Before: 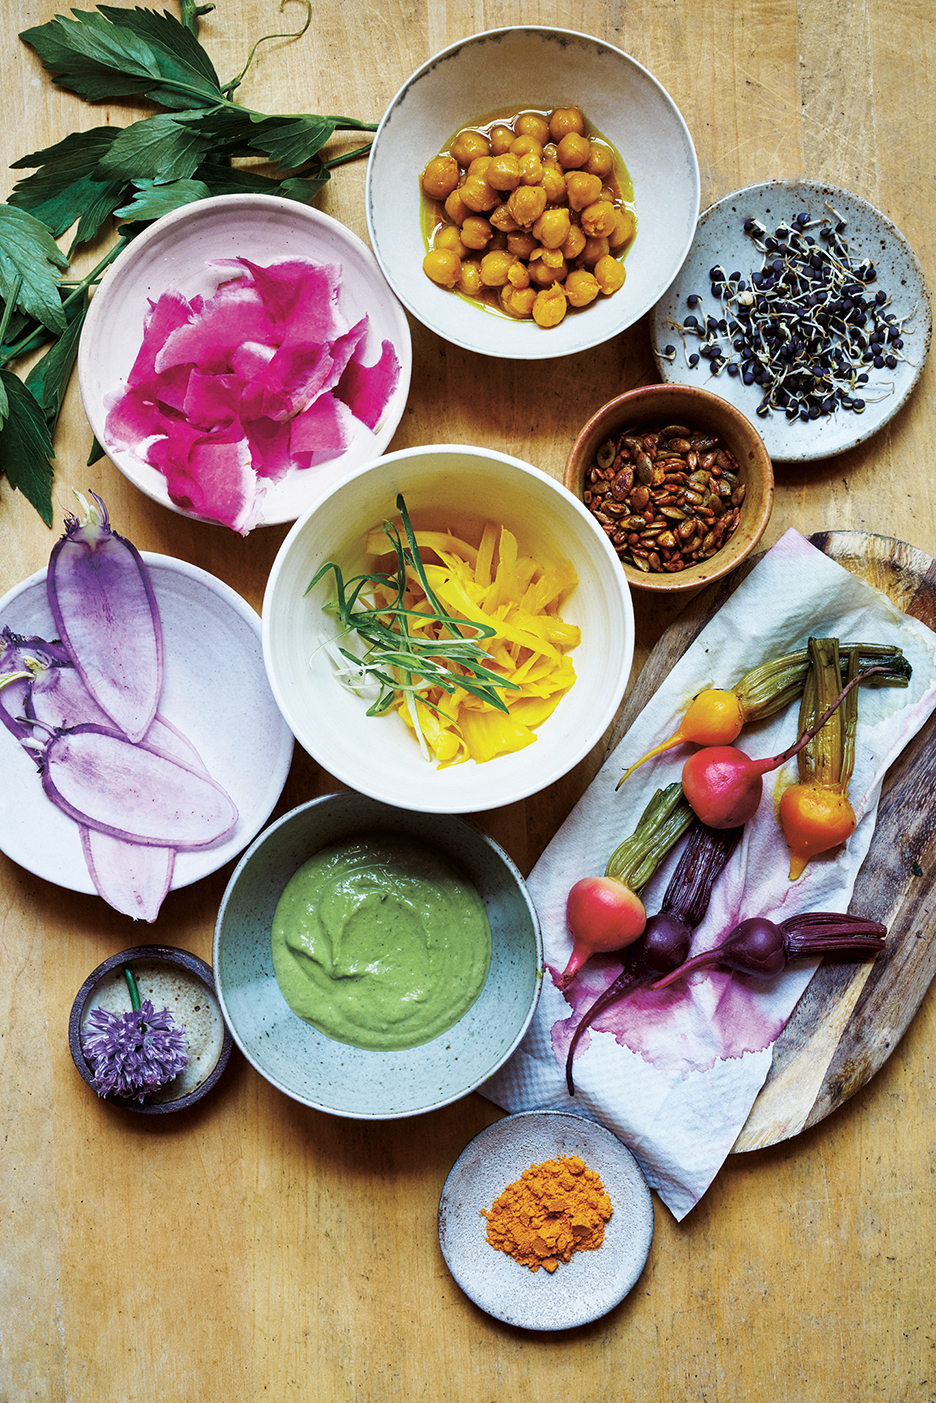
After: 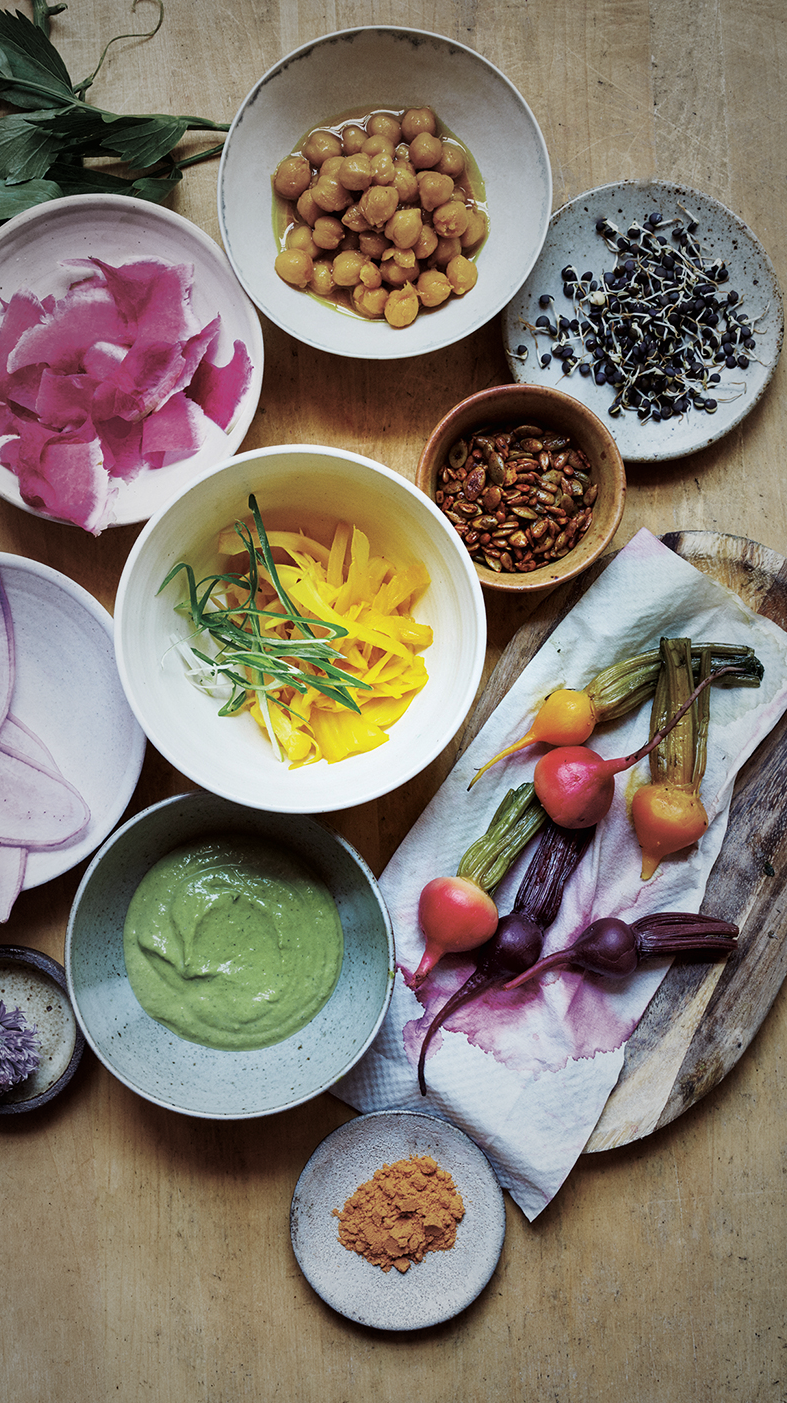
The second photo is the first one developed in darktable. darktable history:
vignetting: fall-off start 16.27%, fall-off radius 100.25%, width/height ratio 0.719
crop: left 15.873%
